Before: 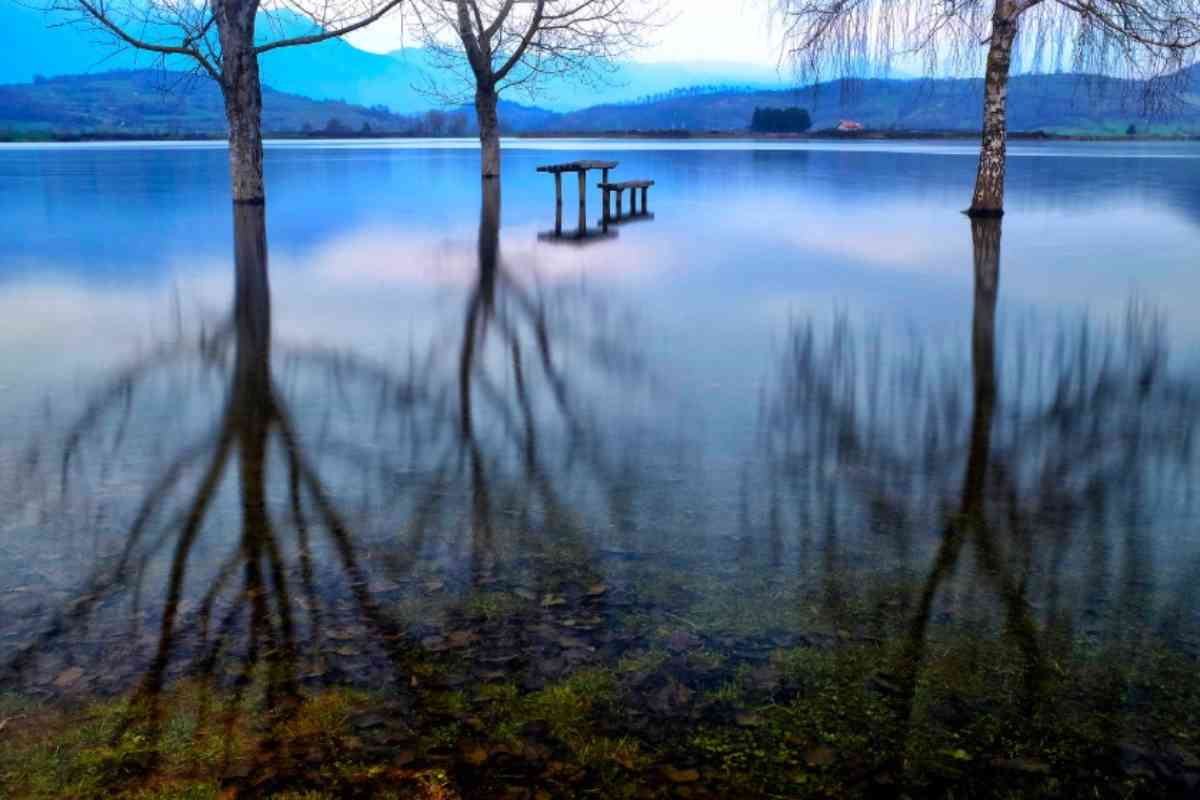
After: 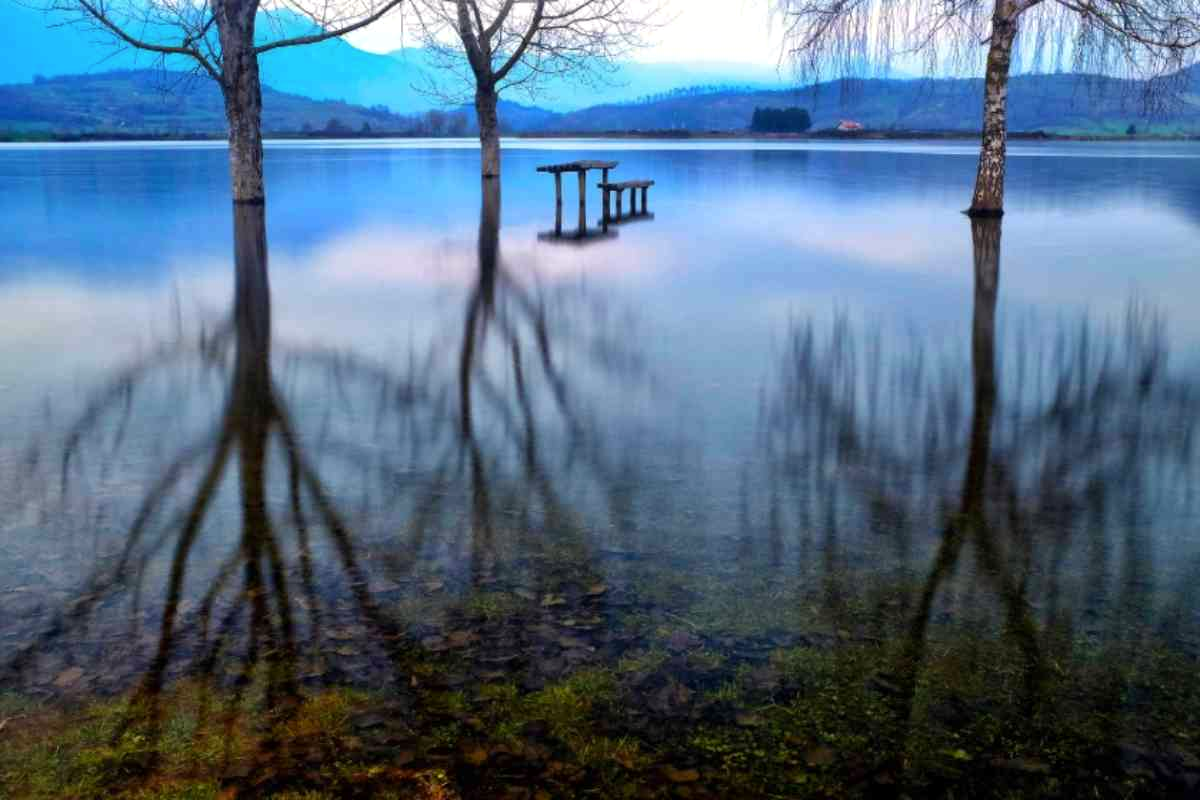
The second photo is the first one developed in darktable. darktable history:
color calibration: x 0.341, y 0.353, temperature 5181.73 K
exposure: exposure 0.084 EV, compensate highlight preservation false
